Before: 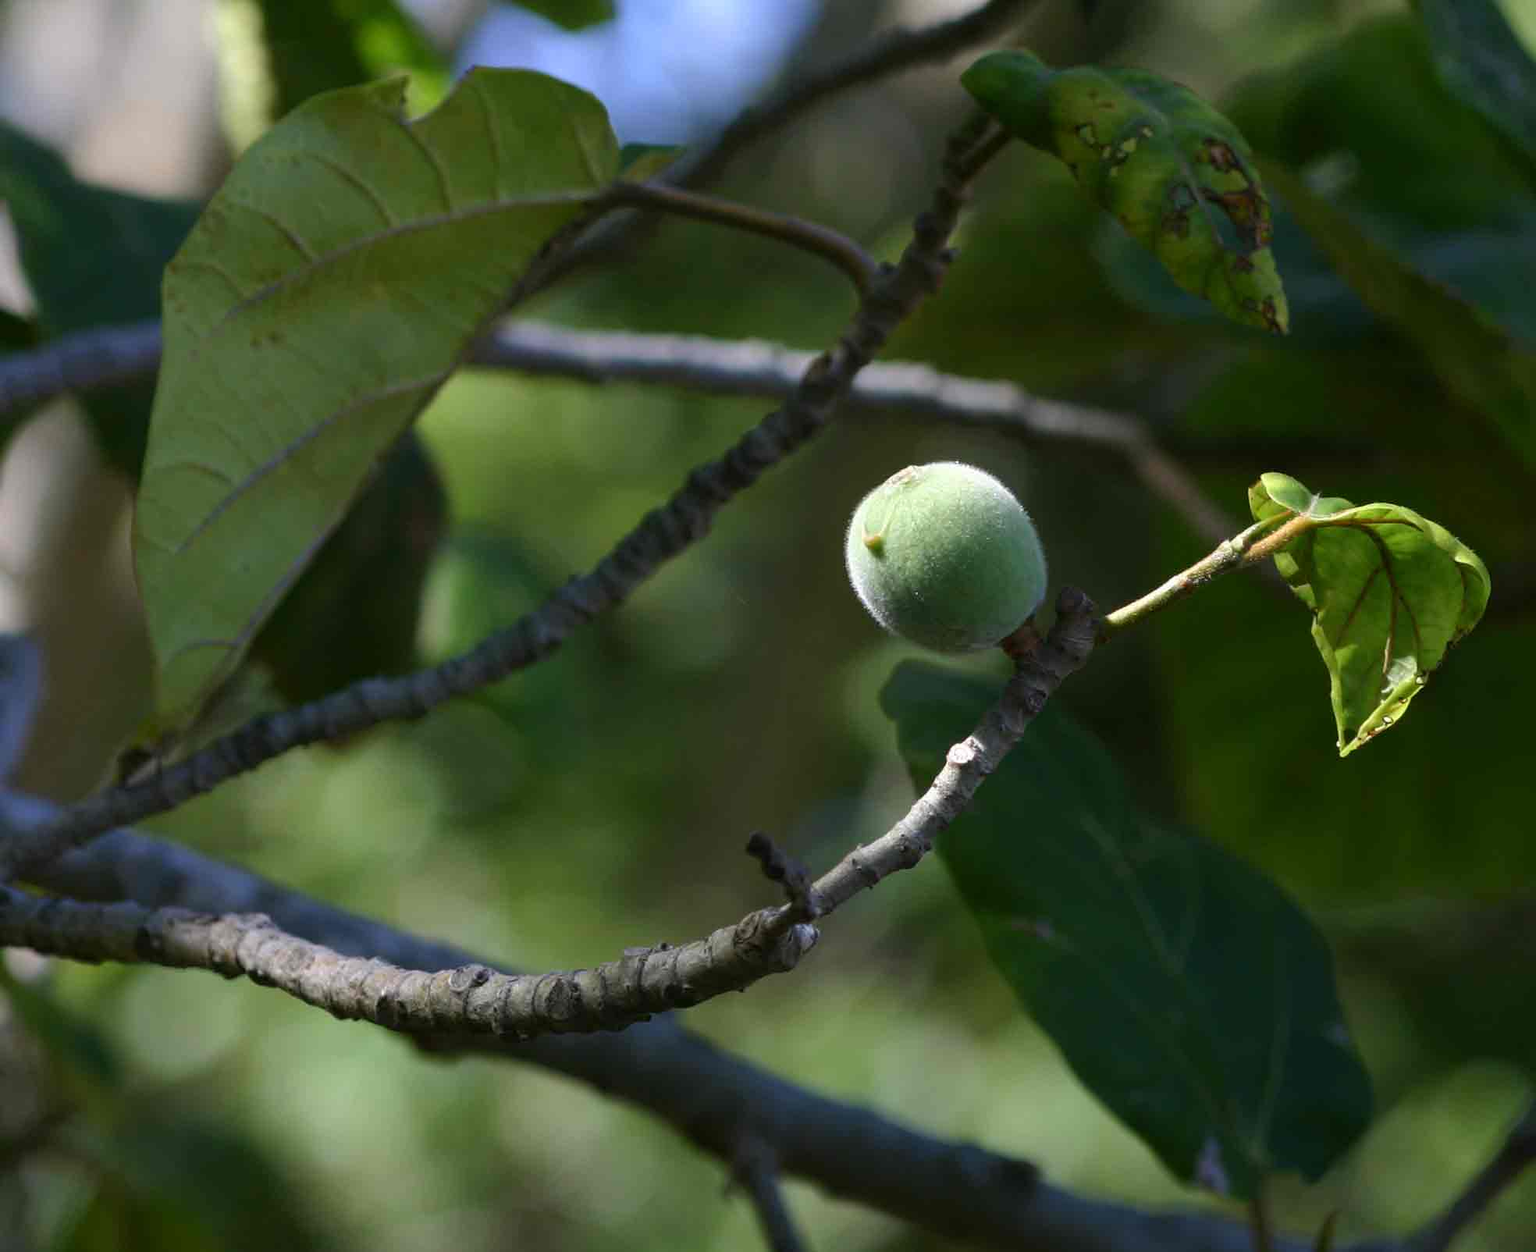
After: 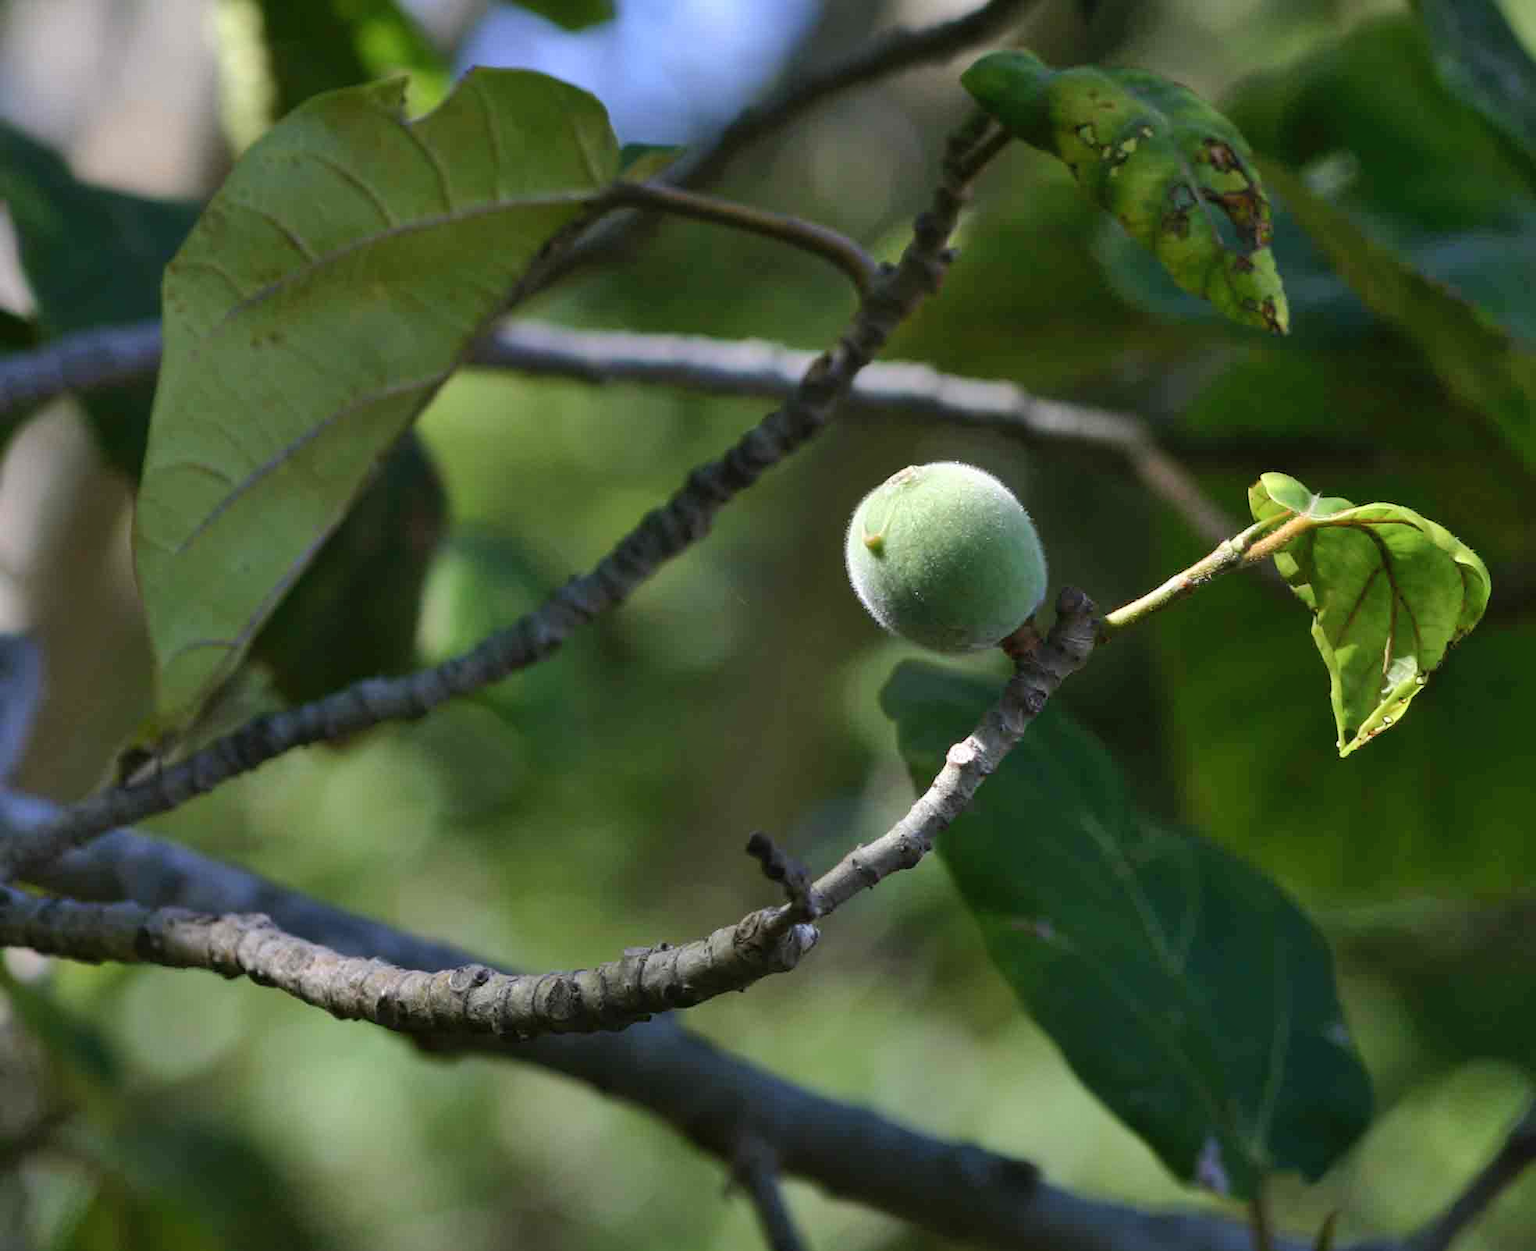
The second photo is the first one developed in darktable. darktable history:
shadows and highlights: shadows 52.99, shadows color adjustment 97.67%, soften with gaussian
